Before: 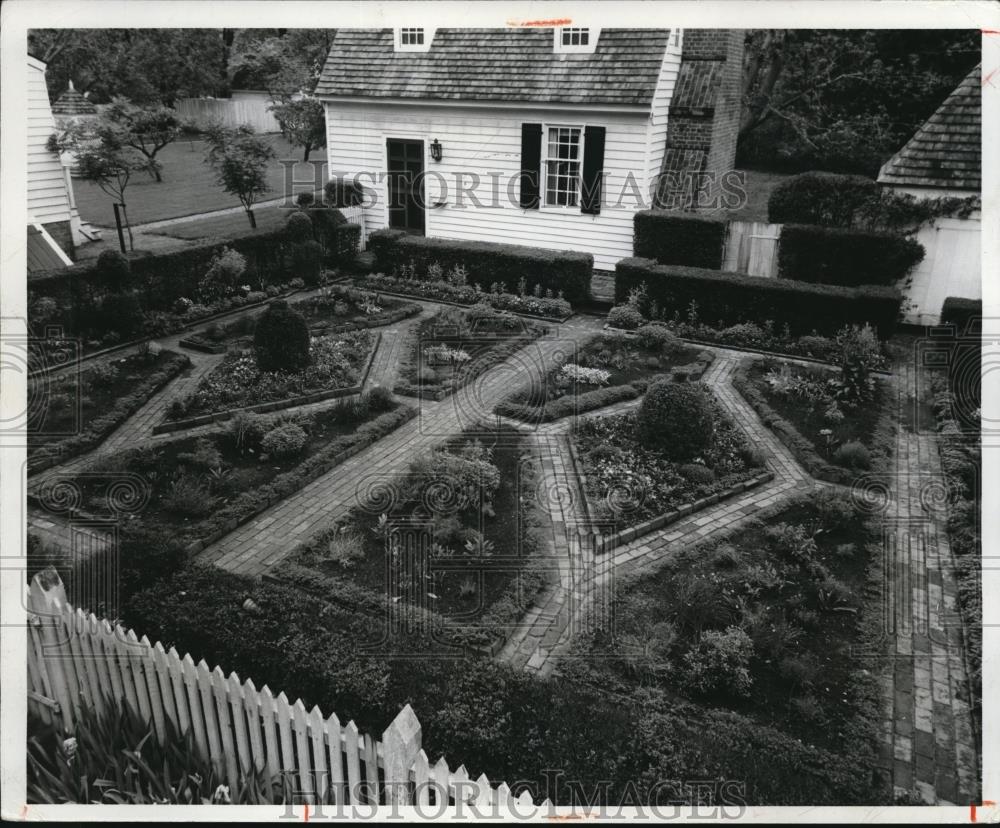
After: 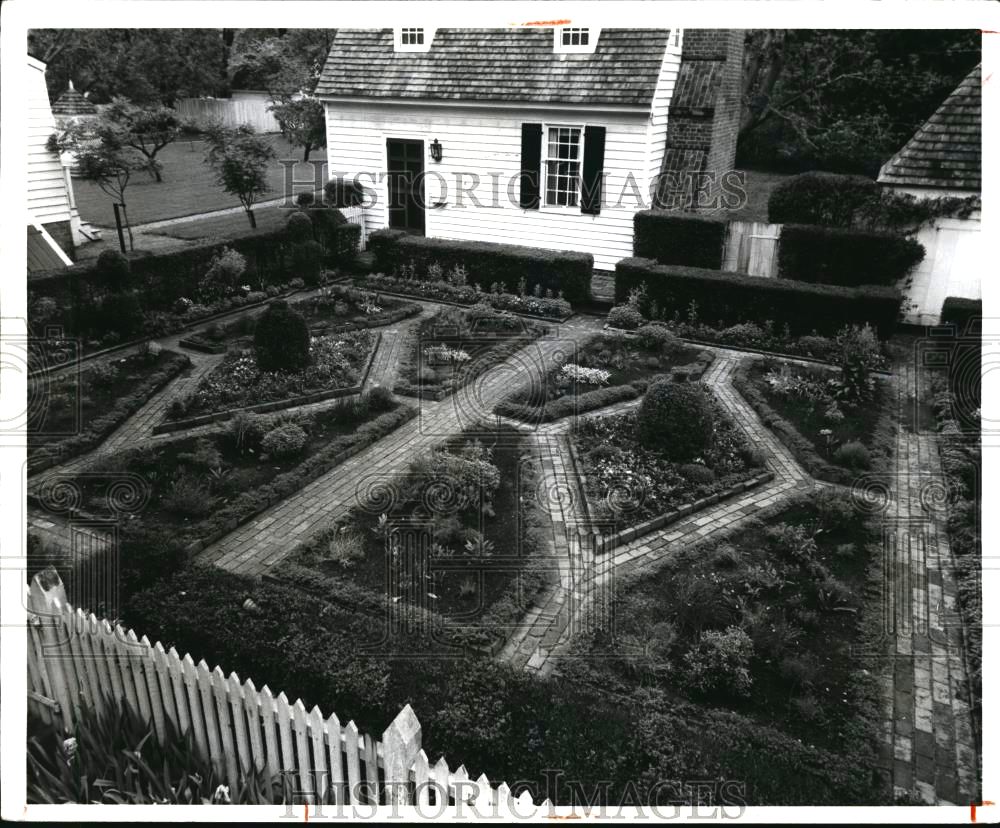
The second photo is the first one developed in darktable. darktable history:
color balance rgb: perceptual saturation grading › global saturation 27.94%, perceptual saturation grading › highlights -25.22%, perceptual saturation grading › mid-tones 24.754%, perceptual saturation grading › shadows 49.544%, perceptual brilliance grading › global brilliance 20.765%, perceptual brilliance grading › shadows -34.363%
tone equalizer: on, module defaults
